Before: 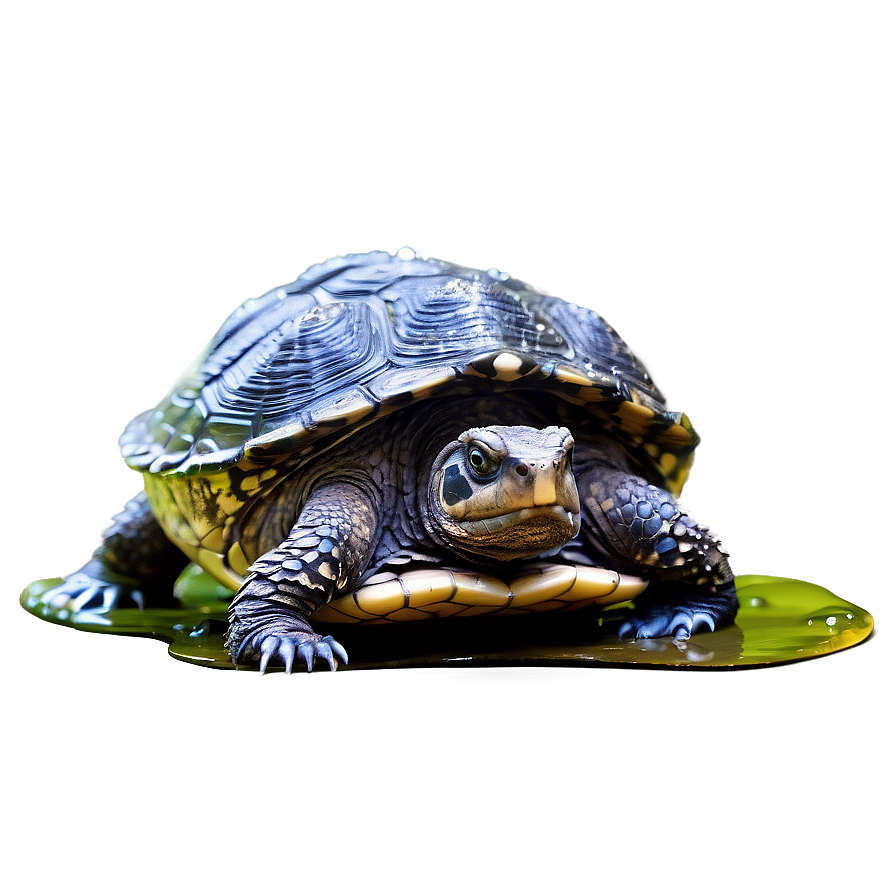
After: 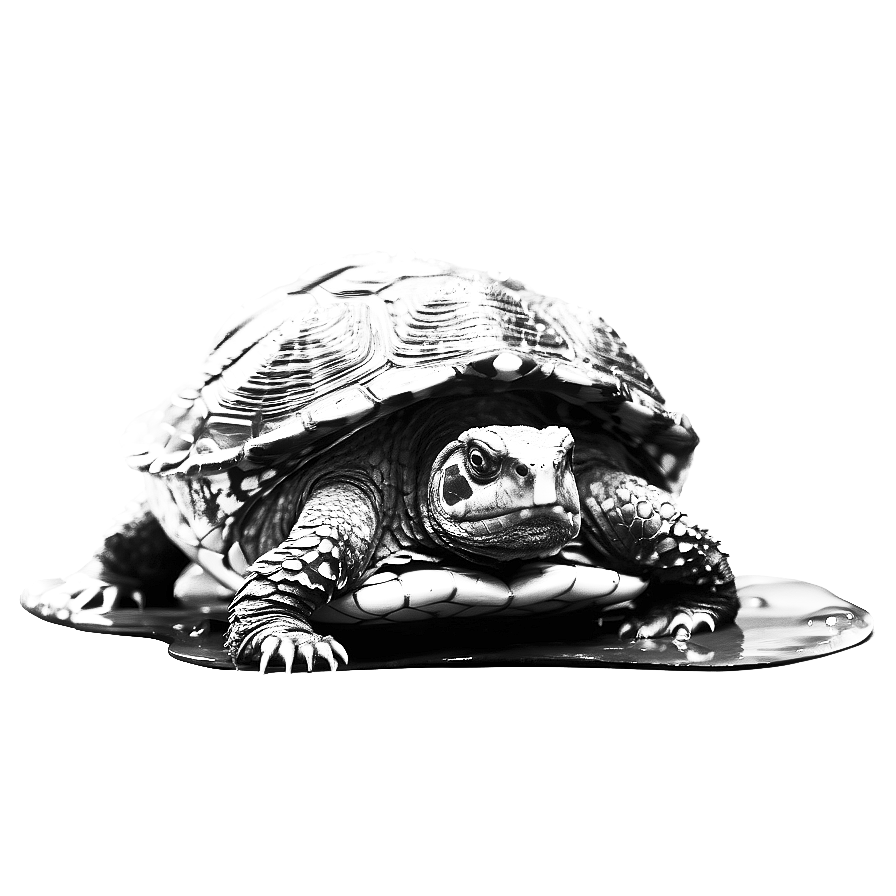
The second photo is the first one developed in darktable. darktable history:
contrast brightness saturation: contrast 0.53, brightness 0.47, saturation -1
tone equalizer: -8 EV -0.75 EV, -7 EV -0.7 EV, -6 EV -0.6 EV, -5 EV -0.4 EV, -3 EV 0.4 EV, -2 EV 0.6 EV, -1 EV 0.7 EV, +0 EV 0.75 EV, edges refinement/feathering 500, mask exposure compensation -1.57 EV, preserve details no
white balance: red 0.967, blue 1.049
